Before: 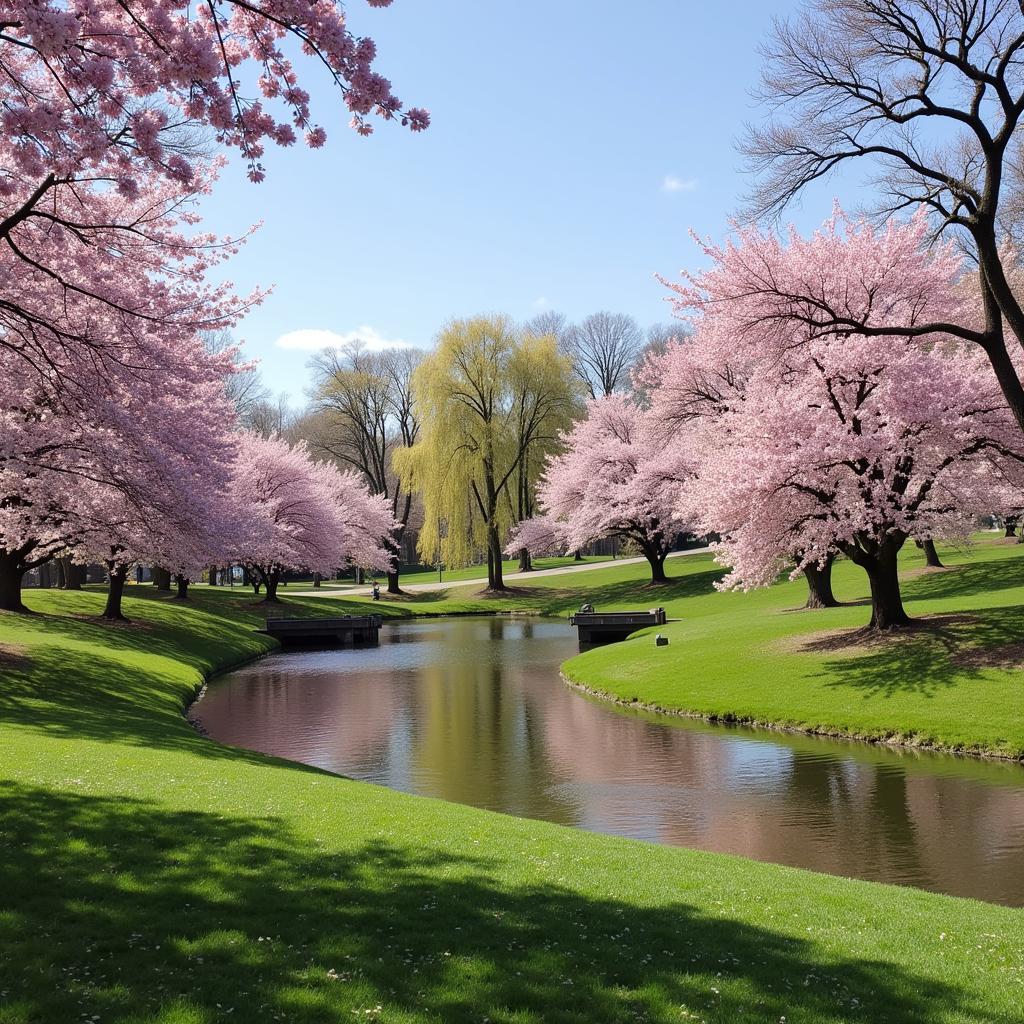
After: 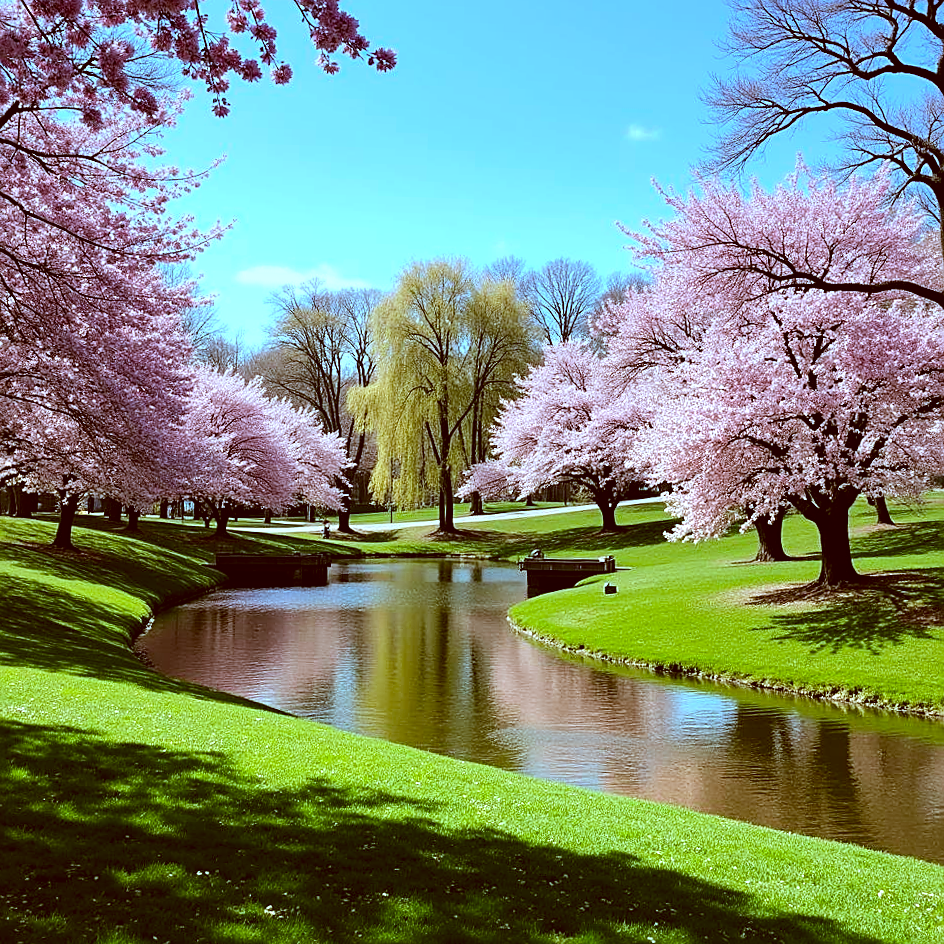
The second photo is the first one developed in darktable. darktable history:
sharpen: on, module defaults
color correction: highlights a* -14.62, highlights b* -16.22, shadows a* 10.12, shadows b* 29.4
local contrast: highlights 100%, shadows 100%, detail 120%, midtone range 0.2
graduated density: hue 238.83°, saturation 50%
exposure: black level correction 0.001, exposure 0.191 EV, compensate highlight preservation false
tone equalizer: -8 EV -0.75 EV, -7 EV -0.7 EV, -6 EV -0.6 EV, -5 EV -0.4 EV, -3 EV 0.4 EV, -2 EV 0.6 EV, -1 EV 0.7 EV, +0 EV 0.75 EV, edges refinement/feathering 500, mask exposure compensation -1.57 EV, preserve details no
crop and rotate: angle -1.96°, left 3.097%, top 4.154%, right 1.586%, bottom 0.529%
color balance rgb: linear chroma grading › shadows -8%, linear chroma grading › global chroma 10%, perceptual saturation grading › global saturation 2%, perceptual saturation grading › highlights -2%, perceptual saturation grading › mid-tones 4%, perceptual saturation grading › shadows 8%, perceptual brilliance grading › global brilliance 2%, perceptual brilliance grading › highlights -4%, global vibrance 16%, saturation formula JzAzBz (2021)
